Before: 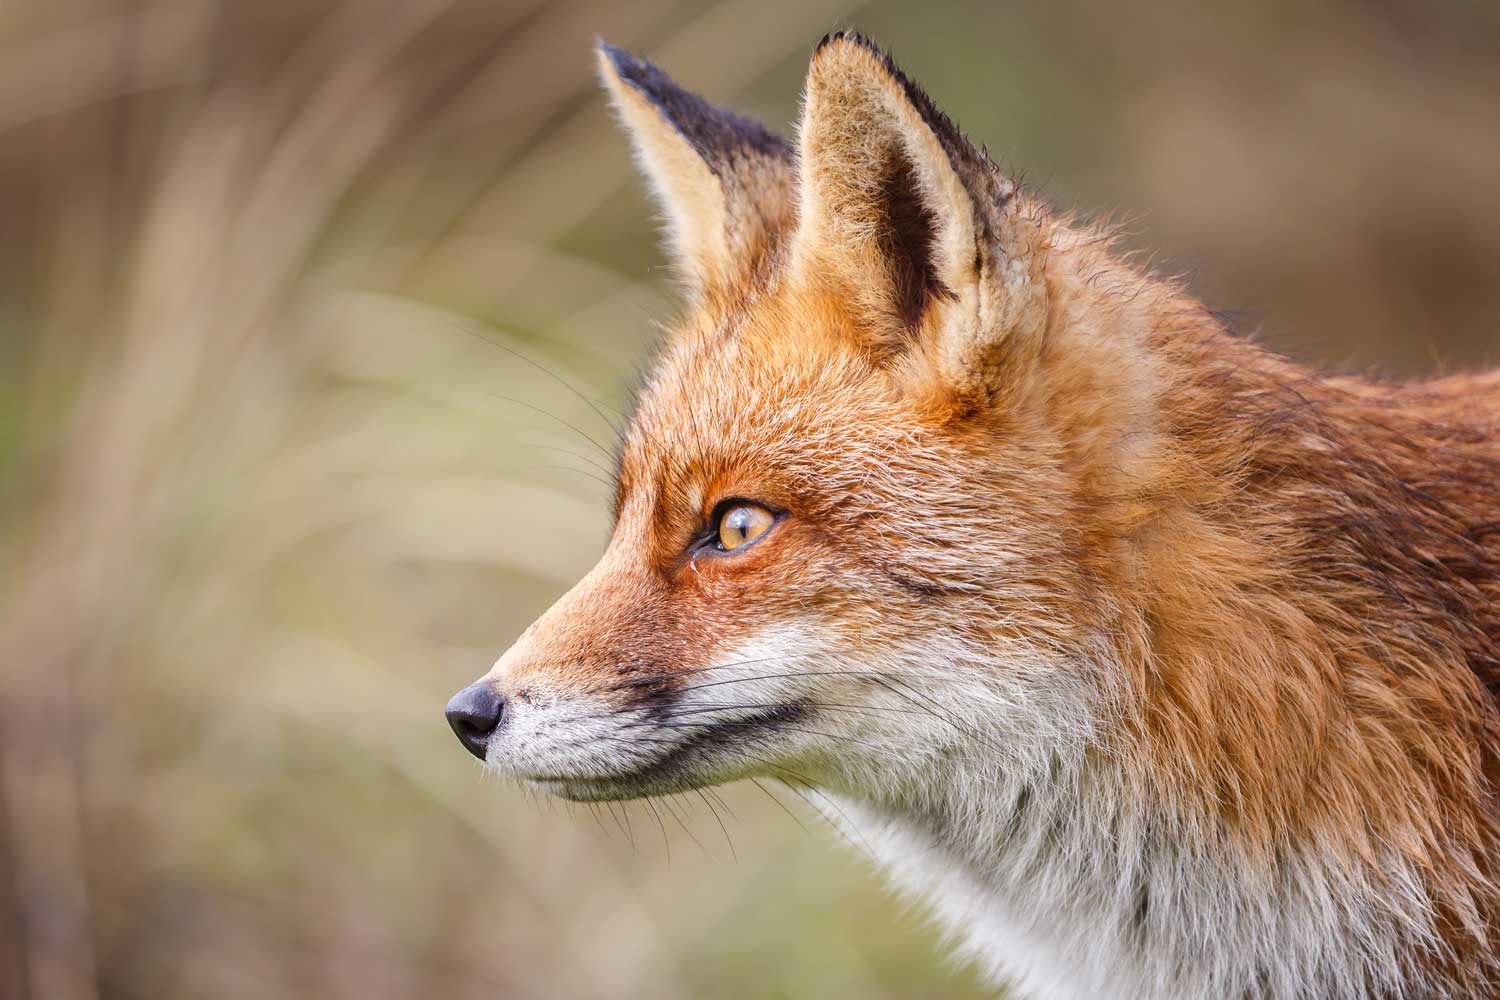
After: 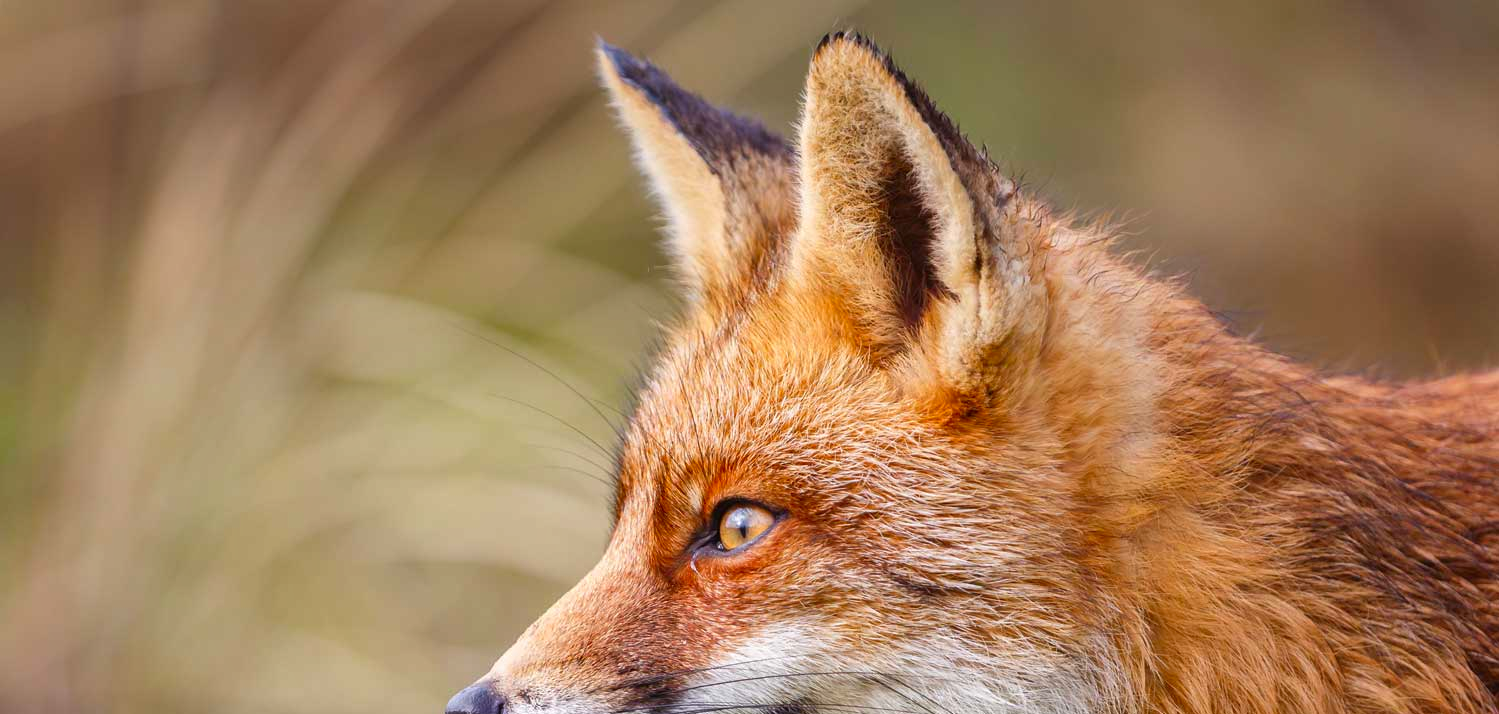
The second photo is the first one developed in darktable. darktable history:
crop: bottom 28.576%
color contrast: green-magenta contrast 1.2, blue-yellow contrast 1.2
shadows and highlights: low approximation 0.01, soften with gaussian
